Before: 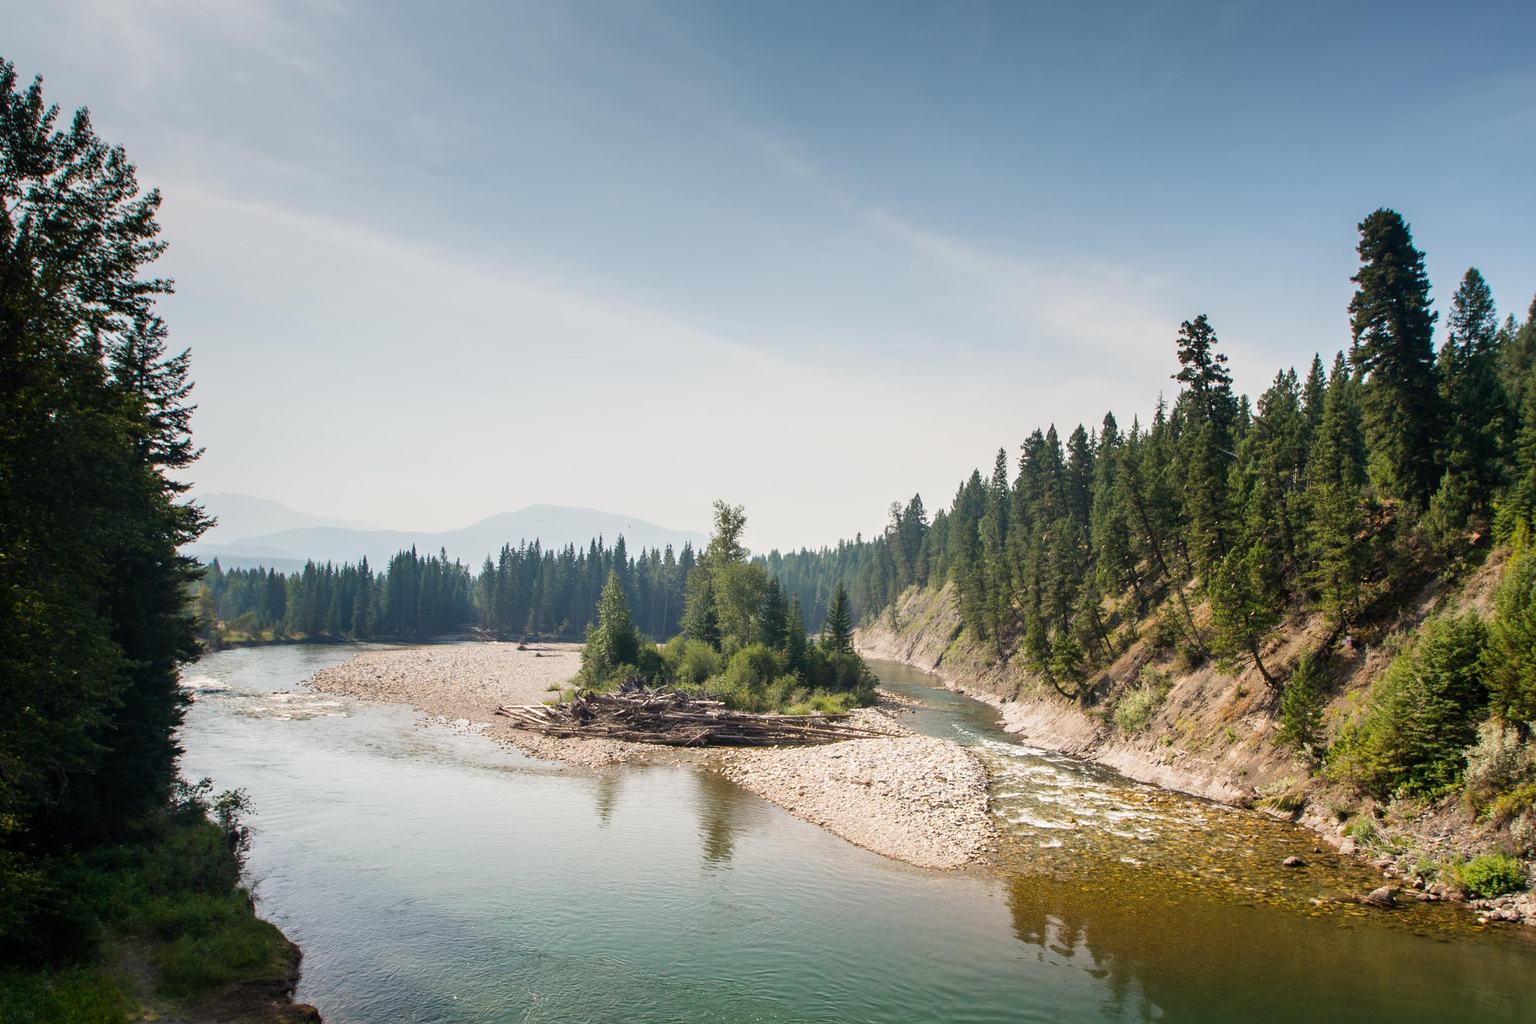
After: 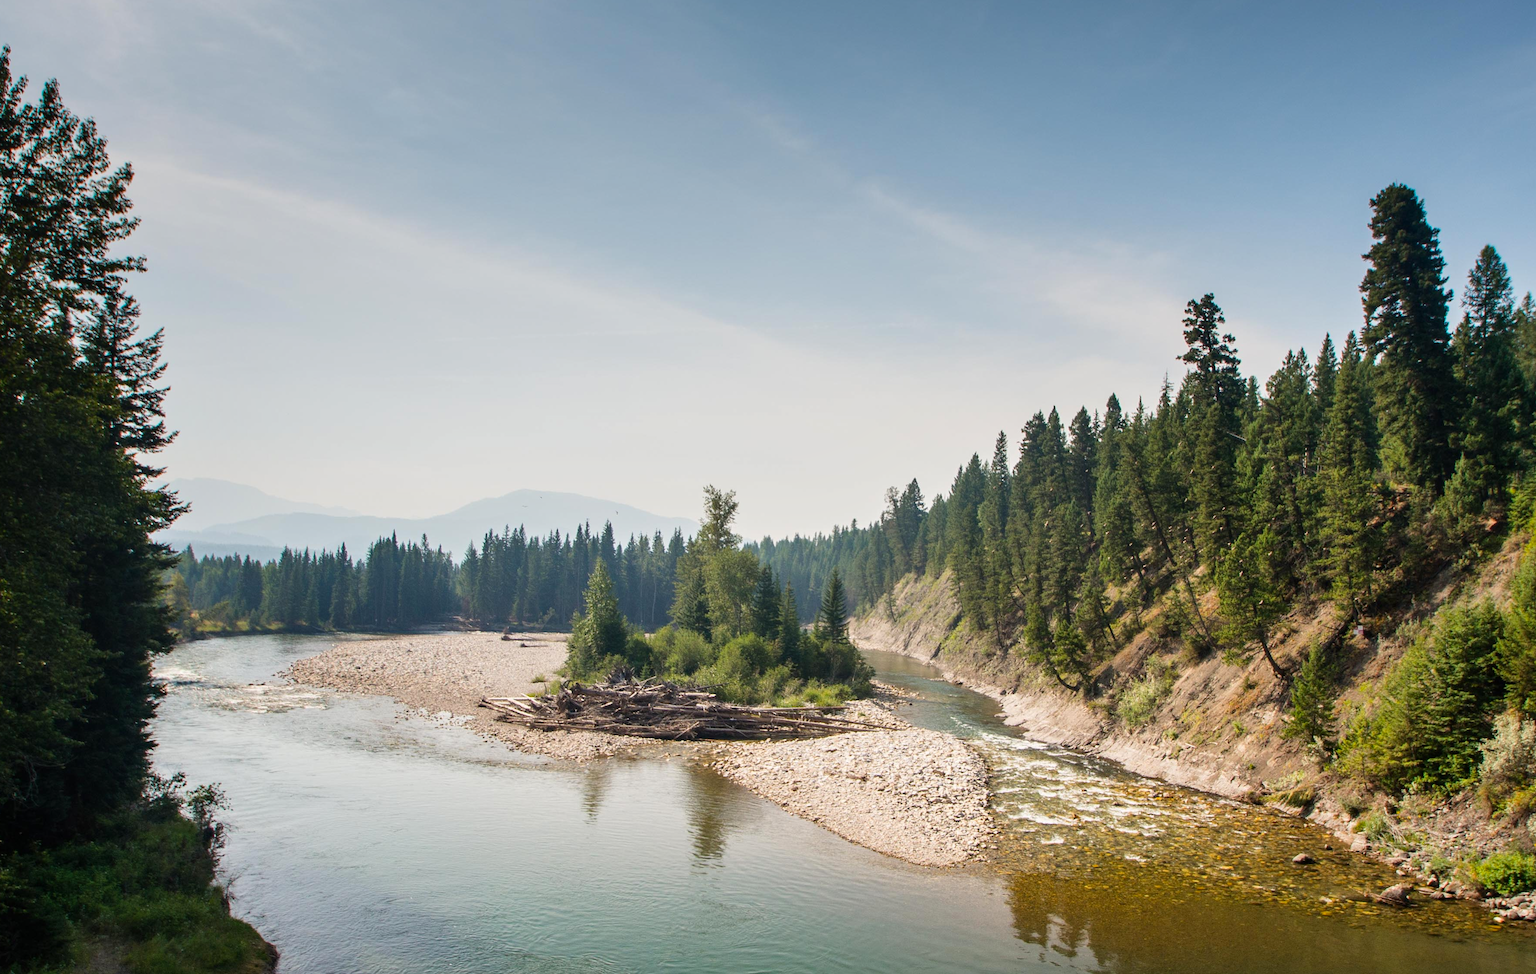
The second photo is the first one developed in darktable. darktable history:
shadows and highlights: radius 127.69, shadows 30.5, highlights -31.16, low approximation 0.01, soften with gaussian
contrast brightness saturation: contrast 0.036, saturation 0.074
crop: left 2.141%, top 3.07%, right 1.09%, bottom 4.865%
